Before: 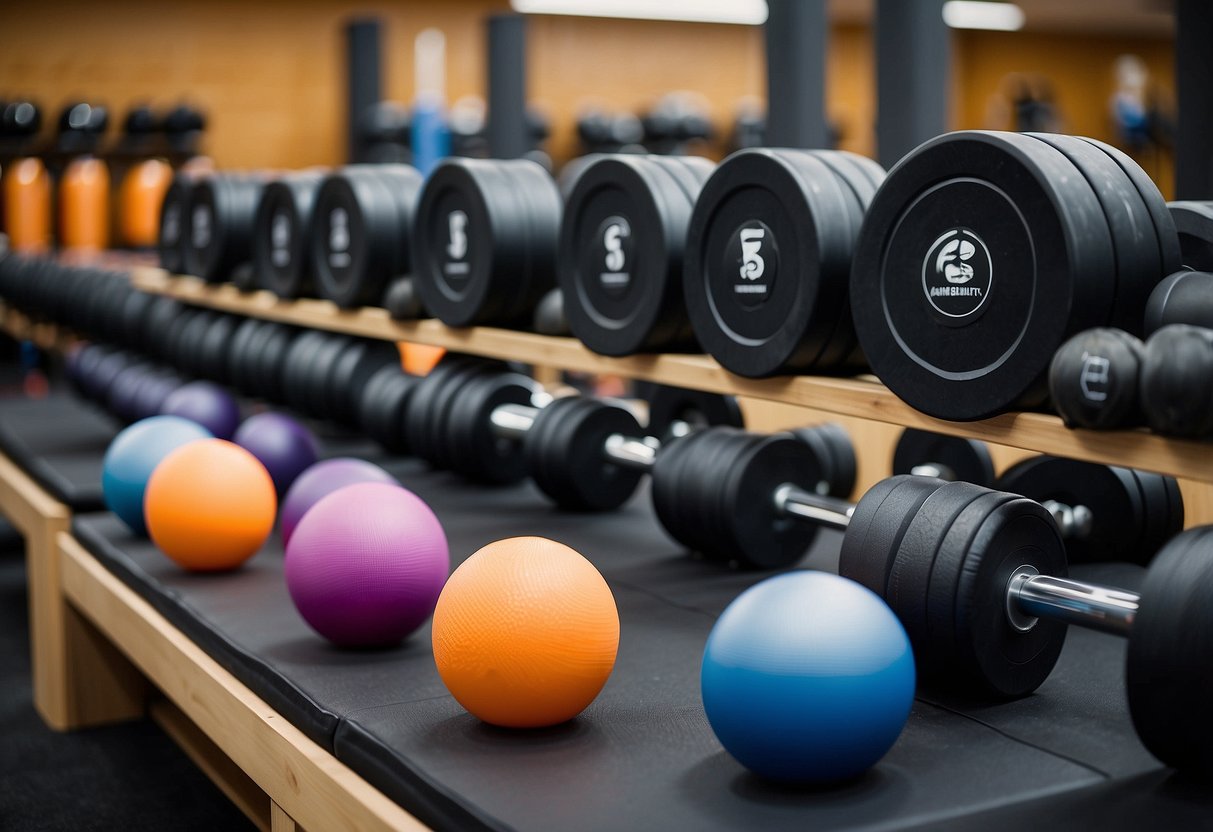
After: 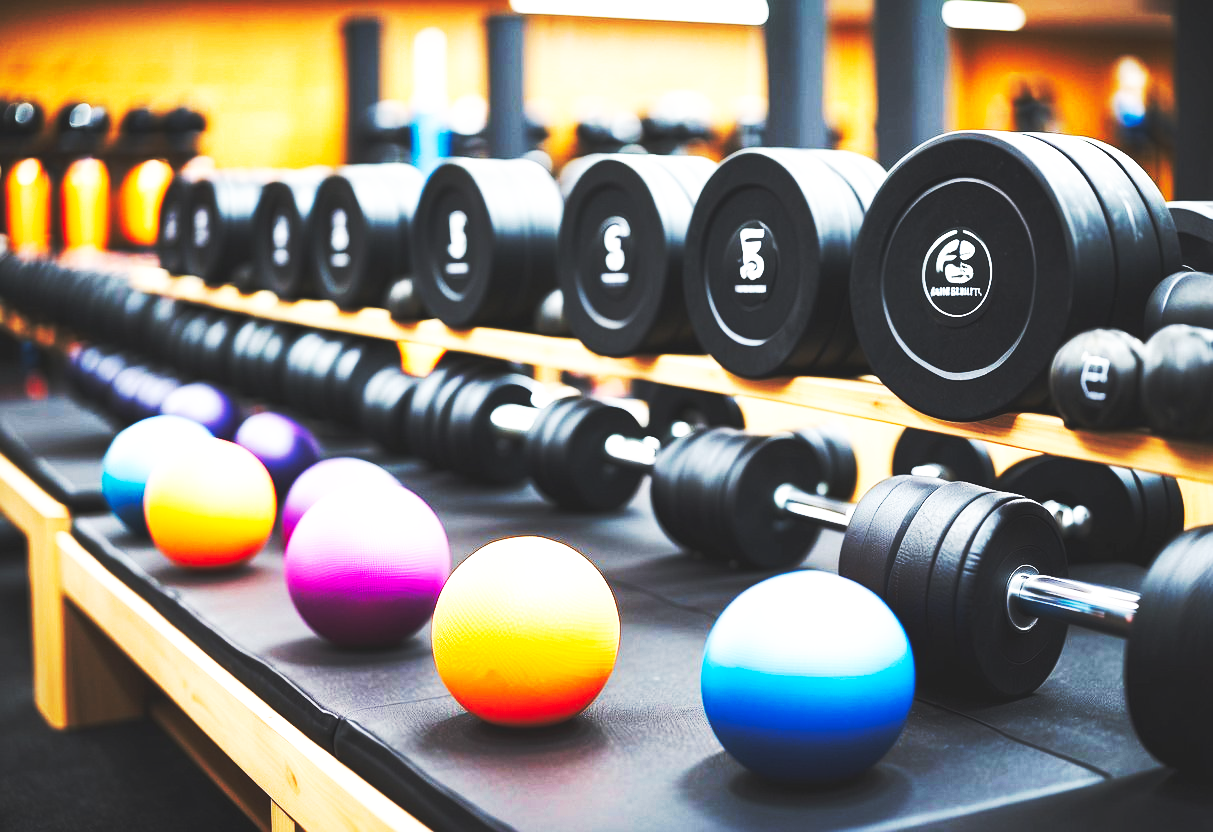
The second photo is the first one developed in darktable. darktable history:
exposure: black level correction 0, exposure 0.7 EV, compensate exposure bias true, compensate highlight preservation false
base curve: curves: ch0 [(0, 0.015) (0.085, 0.116) (0.134, 0.298) (0.19, 0.545) (0.296, 0.764) (0.599, 0.982) (1, 1)], preserve colors none
